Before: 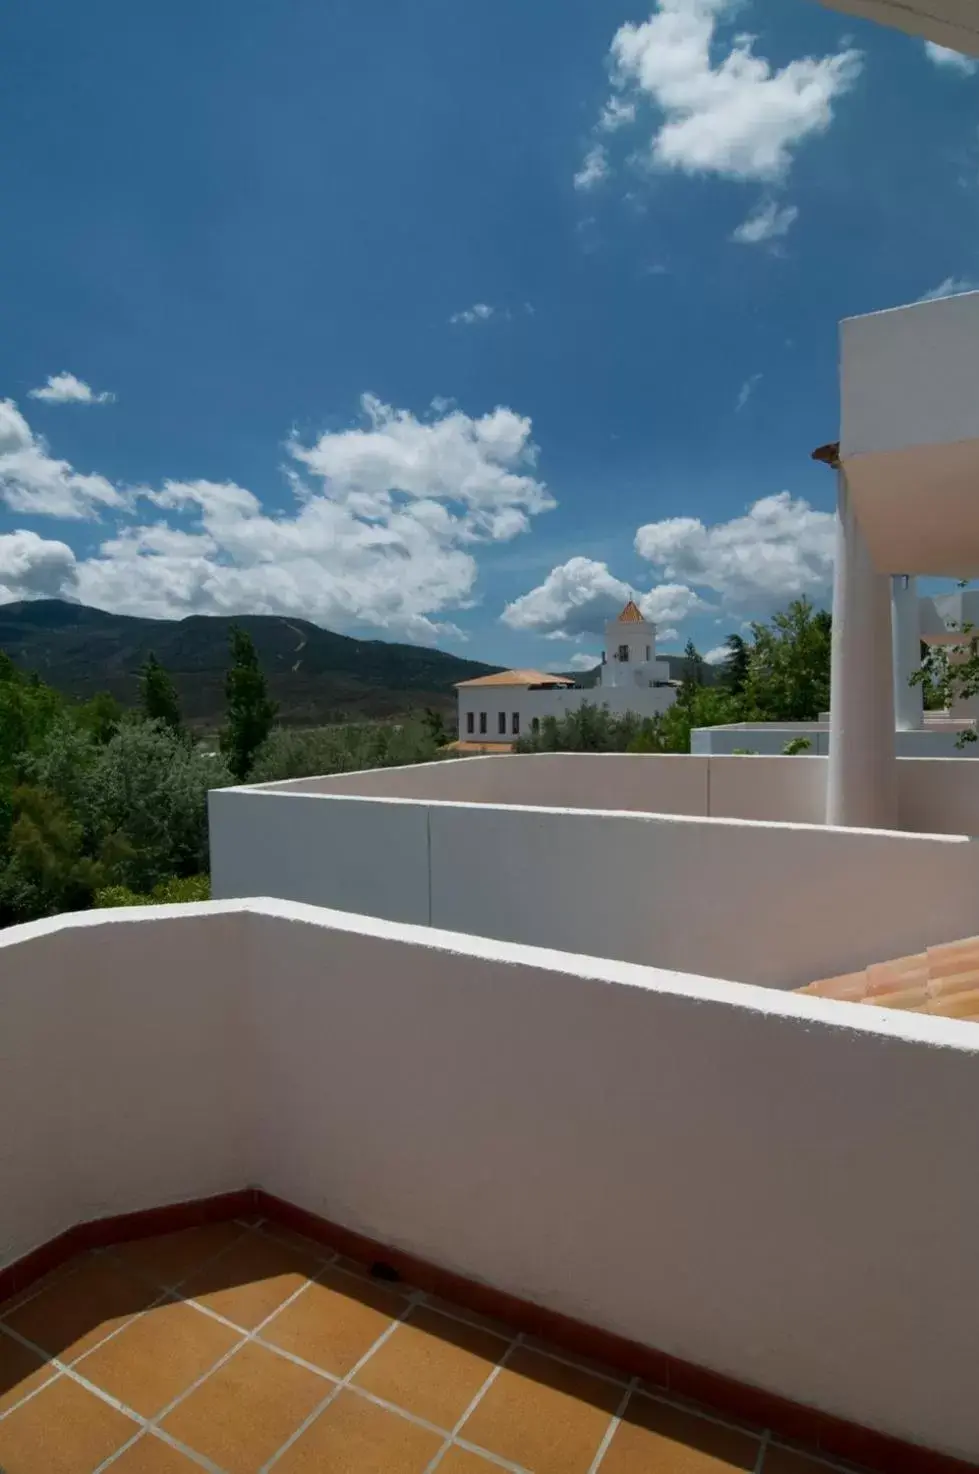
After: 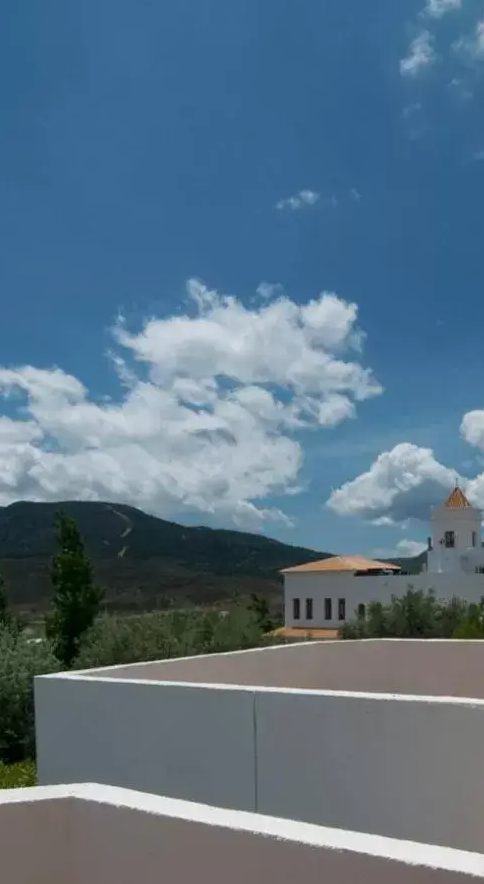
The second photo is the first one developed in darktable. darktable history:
shadows and highlights: radius 108.51, shadows 23.25, highlights -59.13, low approximation 0.01, soften with gaussian
crop: left 17.836%, top 7.748%, right 32.662%, bottom 32.263%
